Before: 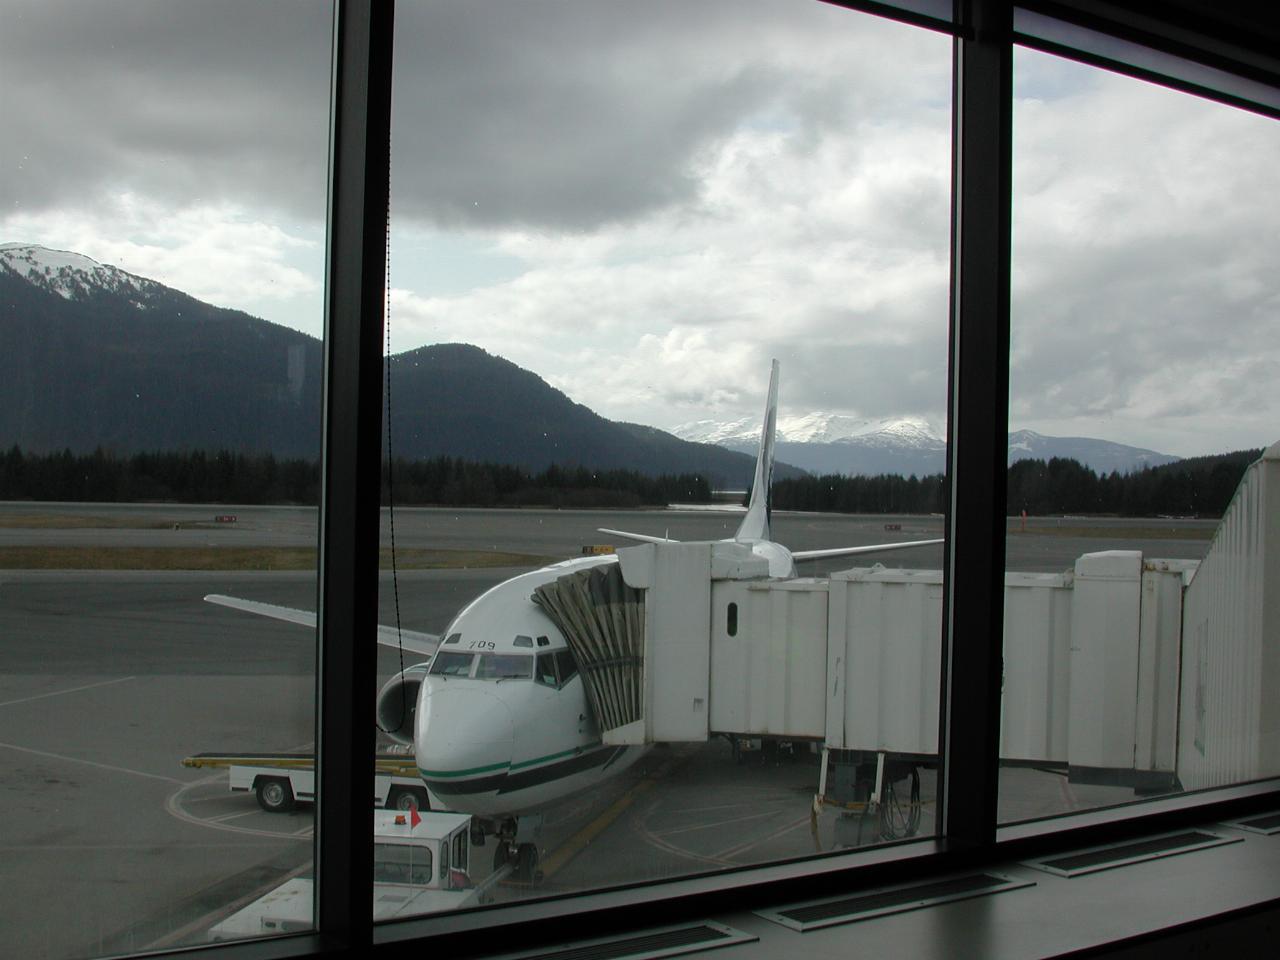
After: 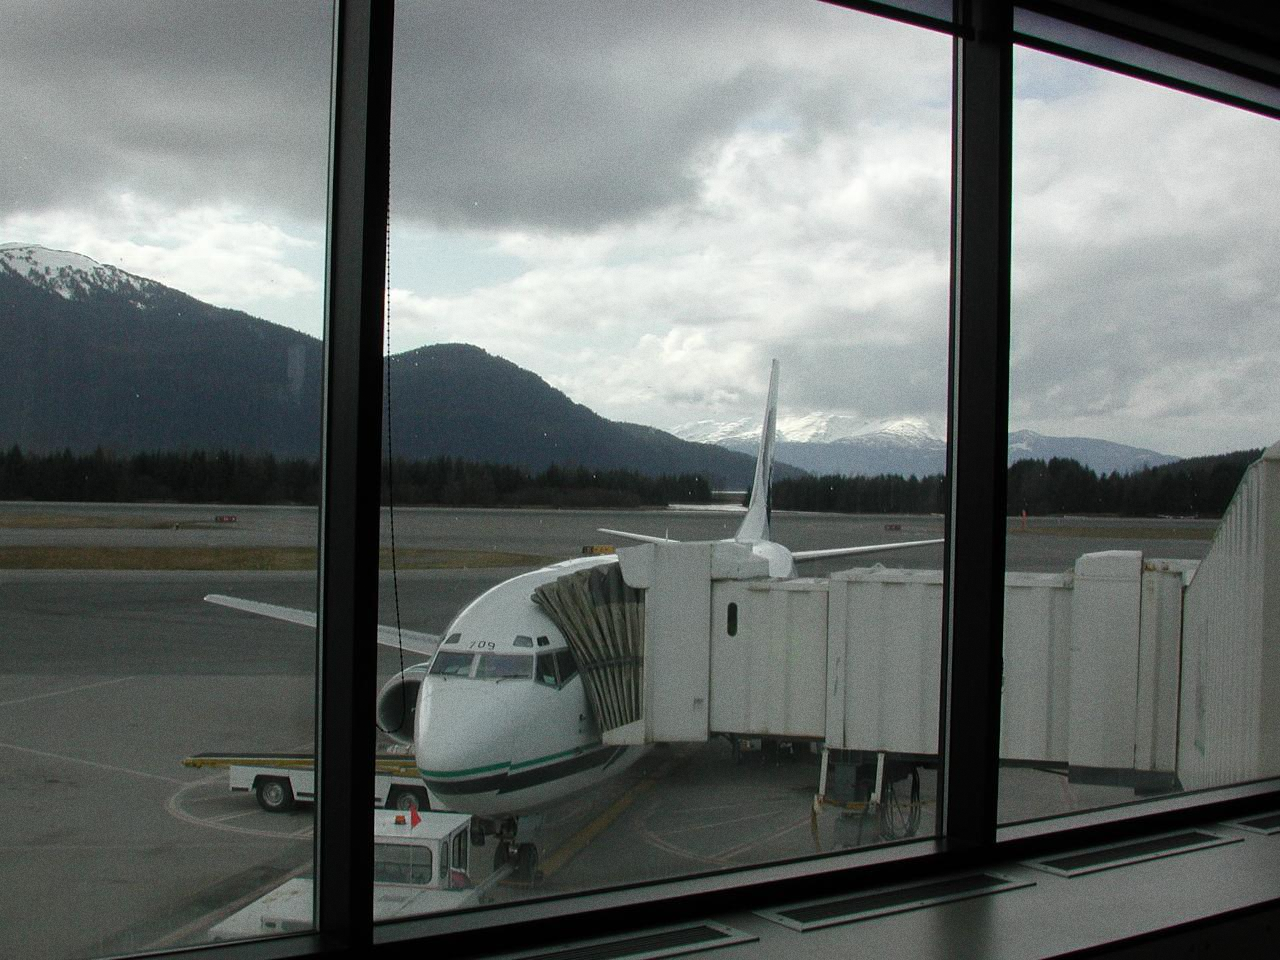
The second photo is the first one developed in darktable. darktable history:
grain: on, module defaults
